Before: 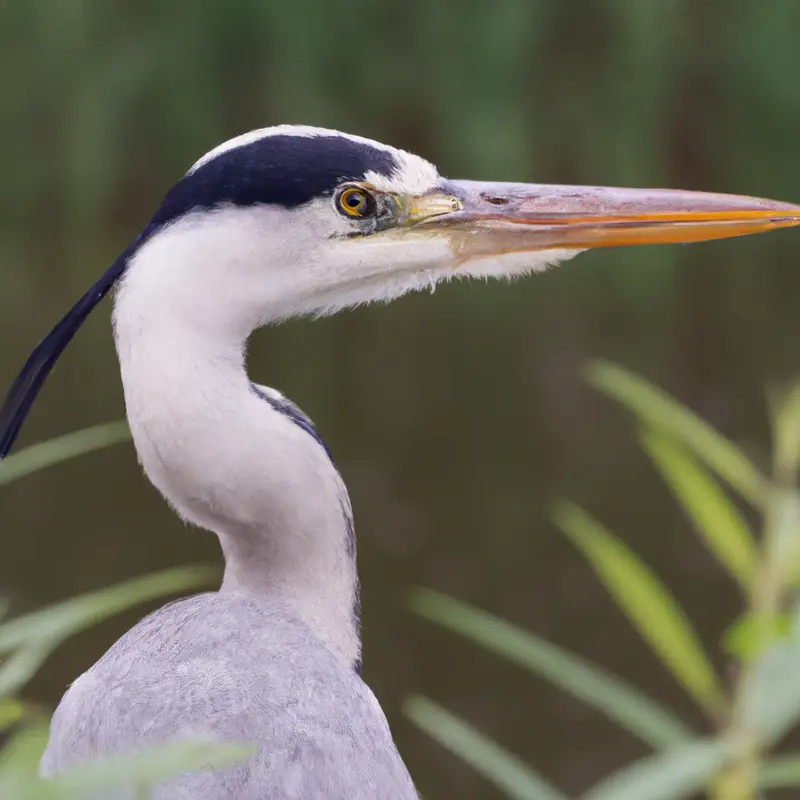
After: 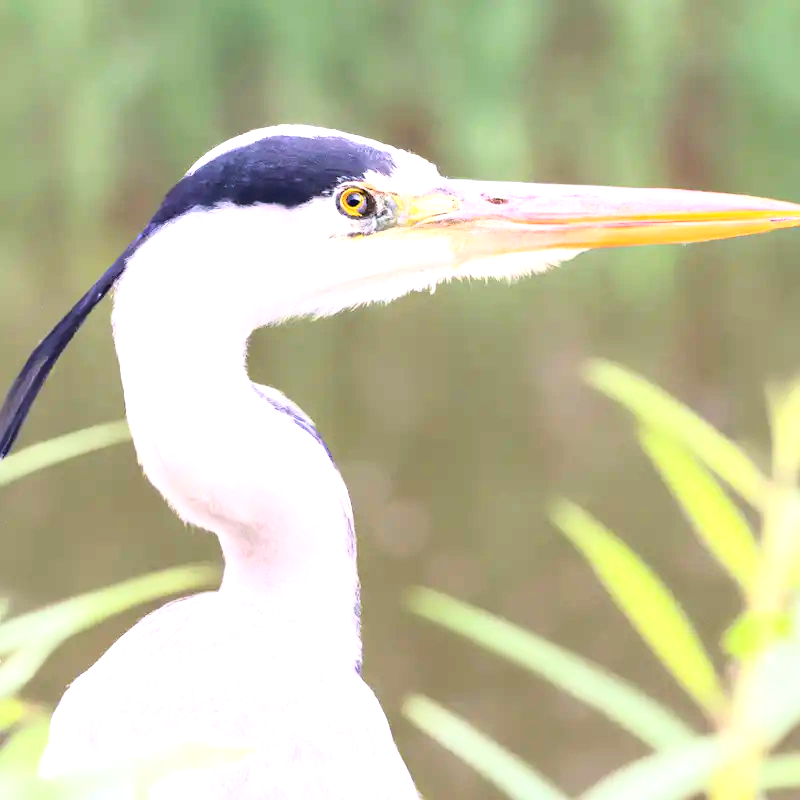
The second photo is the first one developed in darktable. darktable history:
base curve: curves: ch0 [(0, 0) (0.028, 0.03) (0.121, 0.232) (0.46, 0.748) (0.859, 0.968) (1, 1)]
exposure: black level correction 0, exposure 1.599 EV, compensate highlight preservation false
